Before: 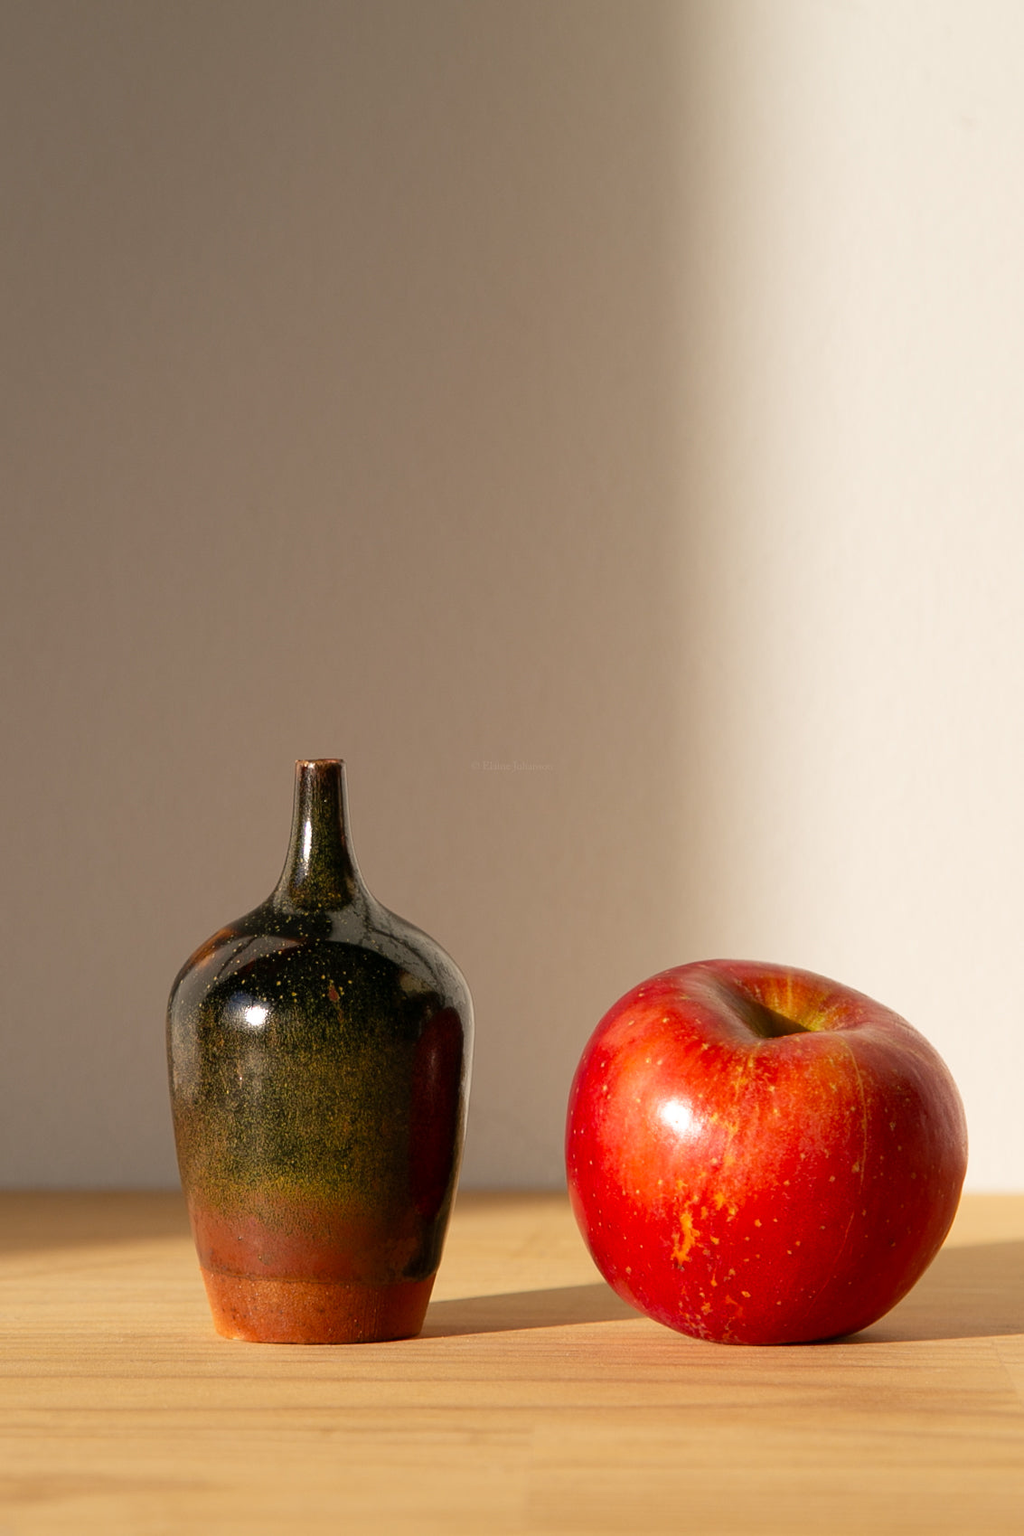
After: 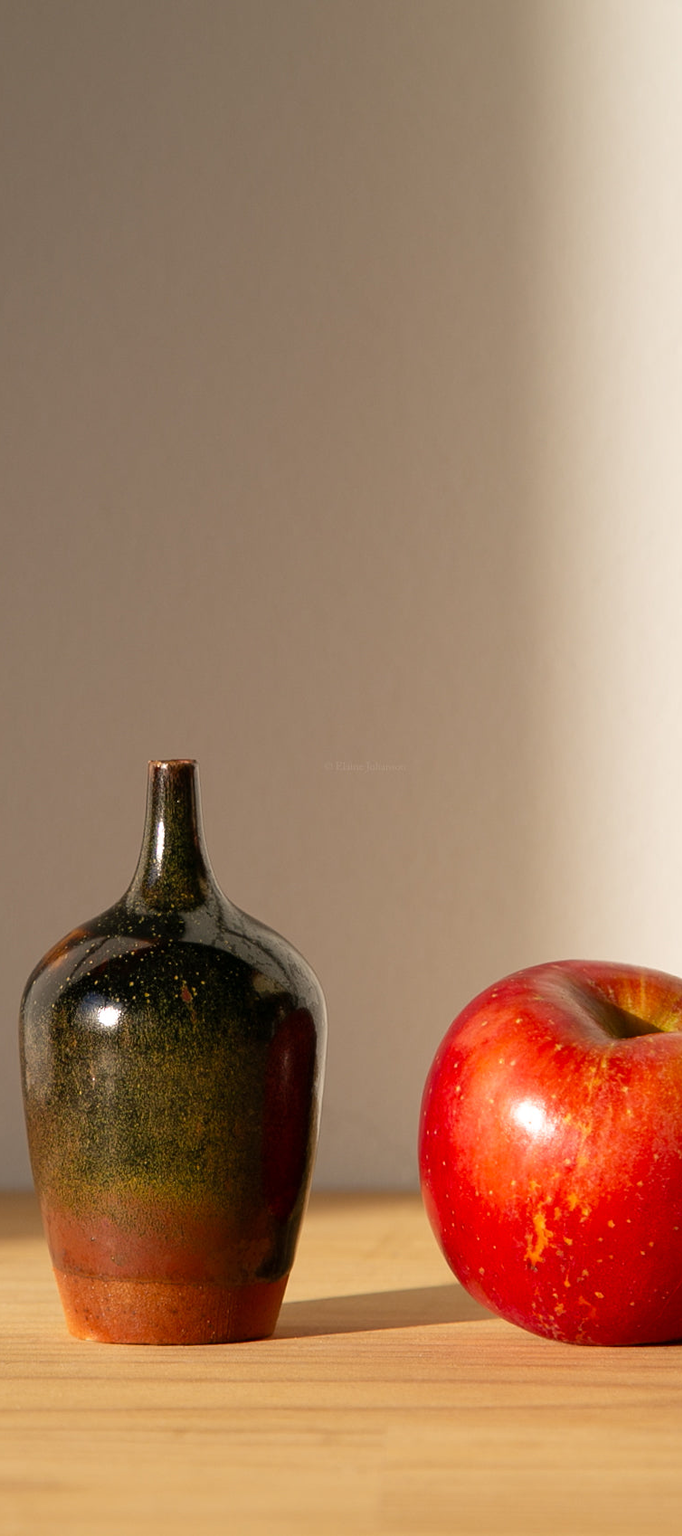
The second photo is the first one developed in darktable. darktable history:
crop and rotate: left 14.436%, right 18.898%
